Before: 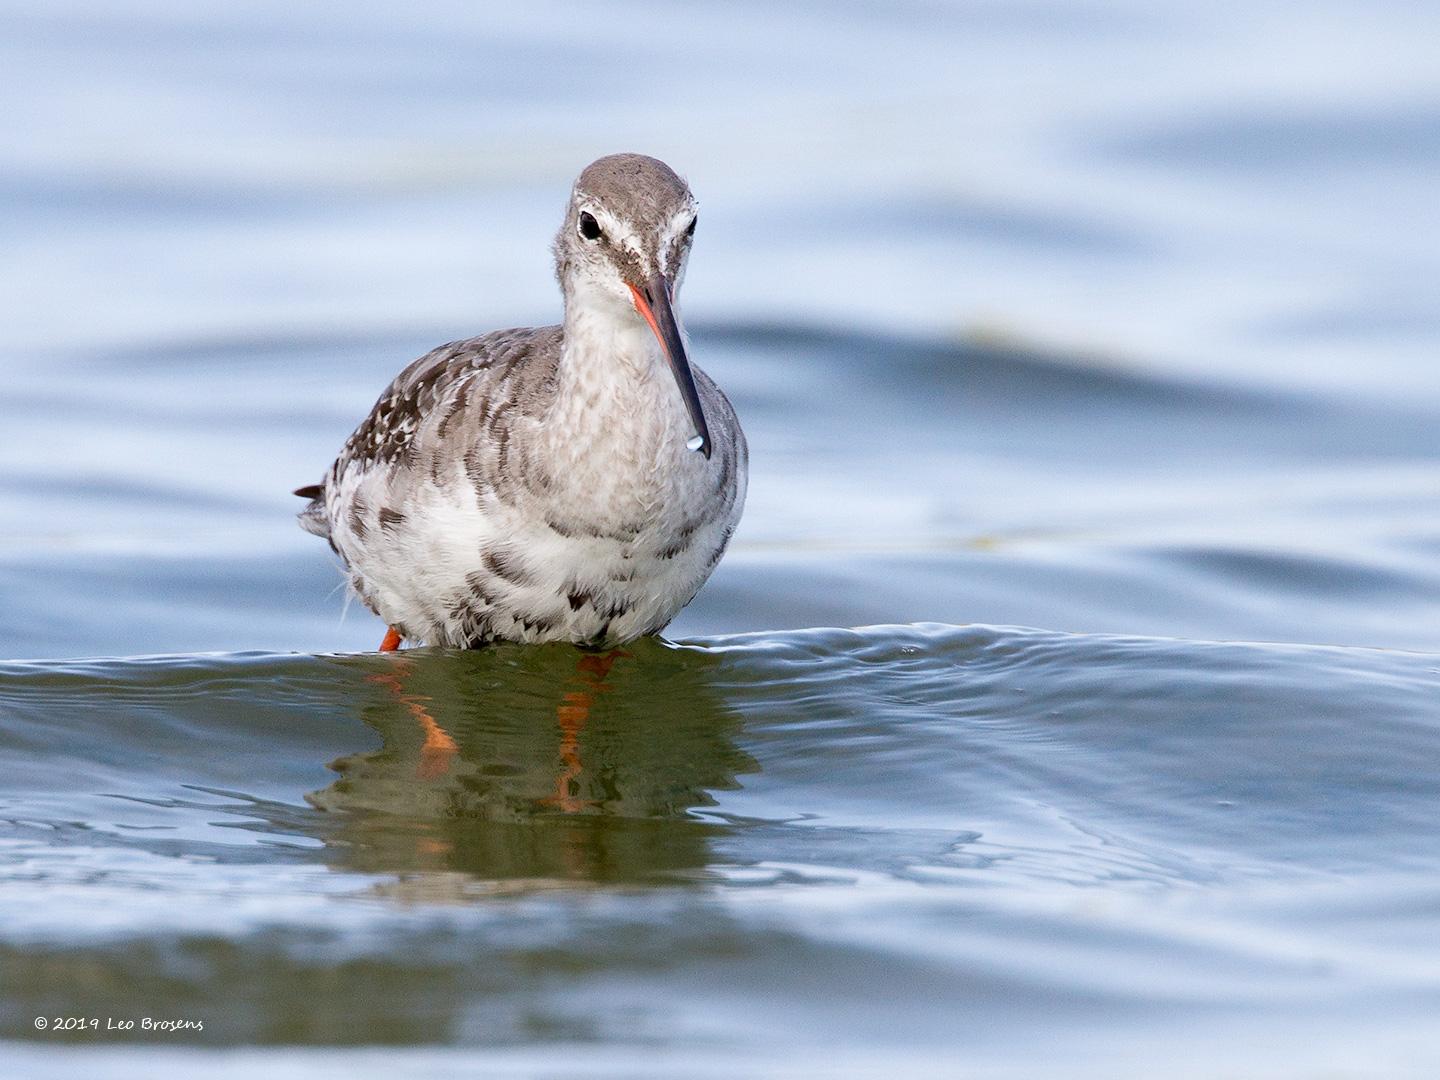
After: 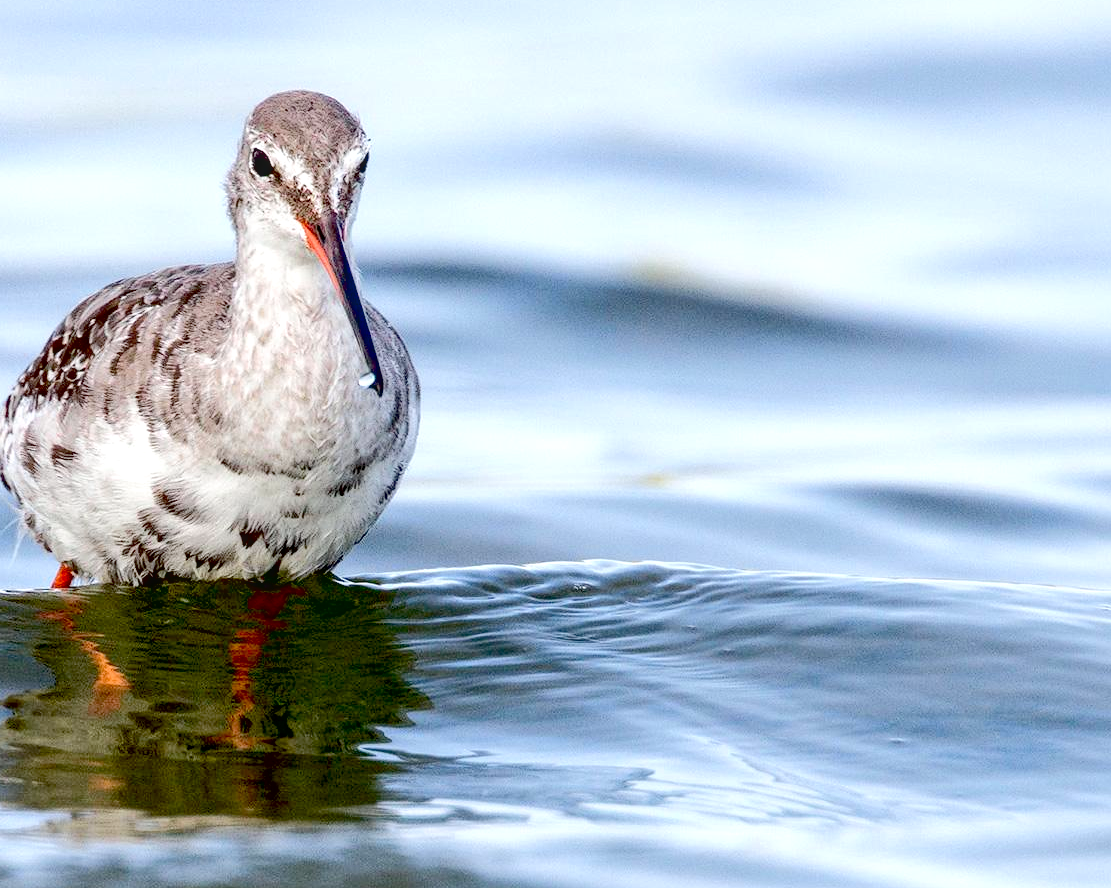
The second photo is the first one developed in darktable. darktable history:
crop: left 22.834%, top 5.912%, bottom 11.776%
exposure: black level correction 0.032, exposure 0.333 EV, compensate highlight preservation false
tone curve: curves: ch0 [(0, 0.01) (0.037, 0.032) (0.131, 0.108) (0.275, 0.256) (0.483, 0.512) (0.61, 0.665) (0.696, 0.742) (0.792, 0.819) (0.911, 0.925) (0.997, 0.995)]; ch1 [(0, 0) (0.308, 0.29) (0.425, 0.411) (0.492, 0.488) (0.507, 0.503) (0.53, 0.532) (0.573, 0.586) (0.683, 0.702) (0.746, 0.77) (1, 1)]; ch2 [(0, 0) (0.246, 0.233) (0.36, 0.352) (0.415, 0.415) (0.485, 0.487) (0.502, 0.504) (0.525, 0.518) (0.539, 0.539) (0.587, 0.594) (0.636, 0.652) (0.711, 0.729) (0.845, 0.855) (0.998, 0.977)], color space Lab, independent channels, preserve colors none
local contrast: on, module defaults
